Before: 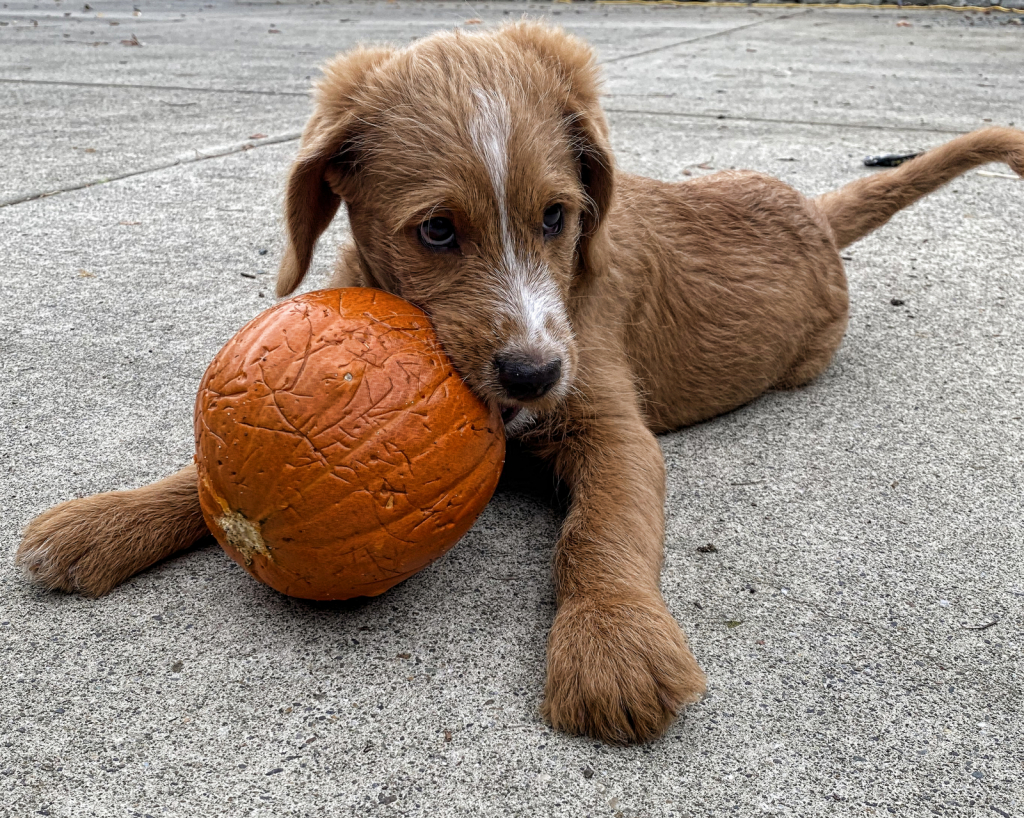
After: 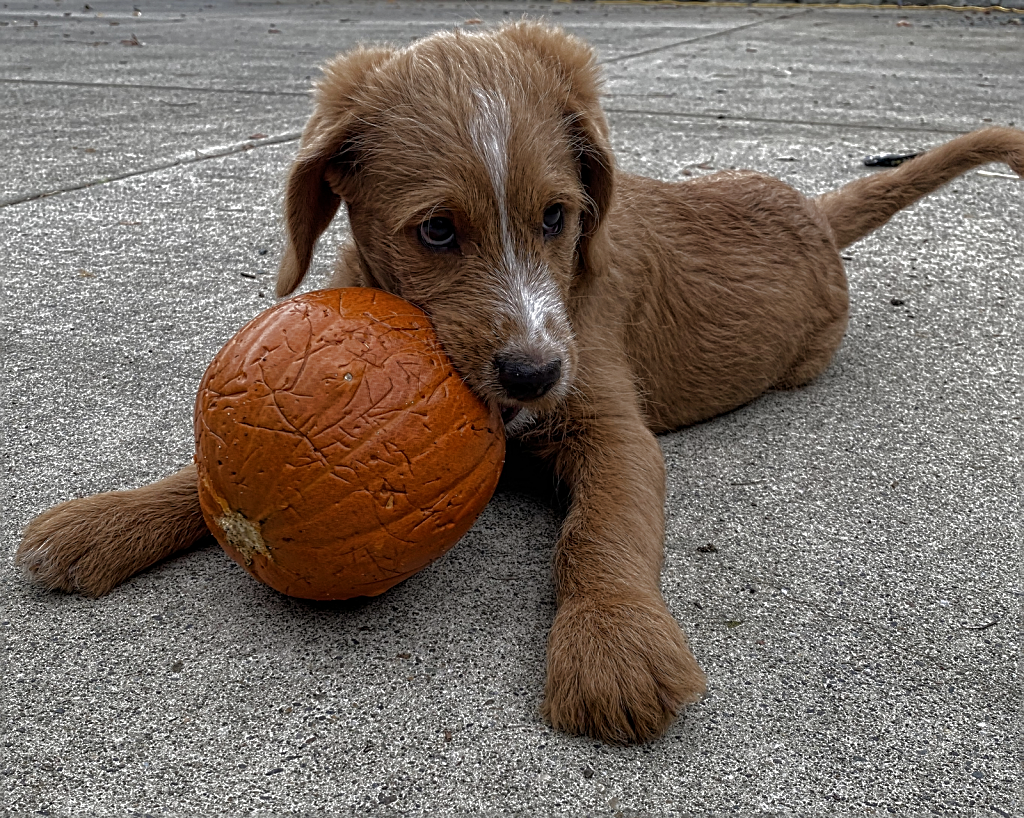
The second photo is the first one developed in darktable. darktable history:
sharpen: on, module defaults
base curve: curves: ch0 [(0, 0) (0.826, 0.587) (1, 1)]
